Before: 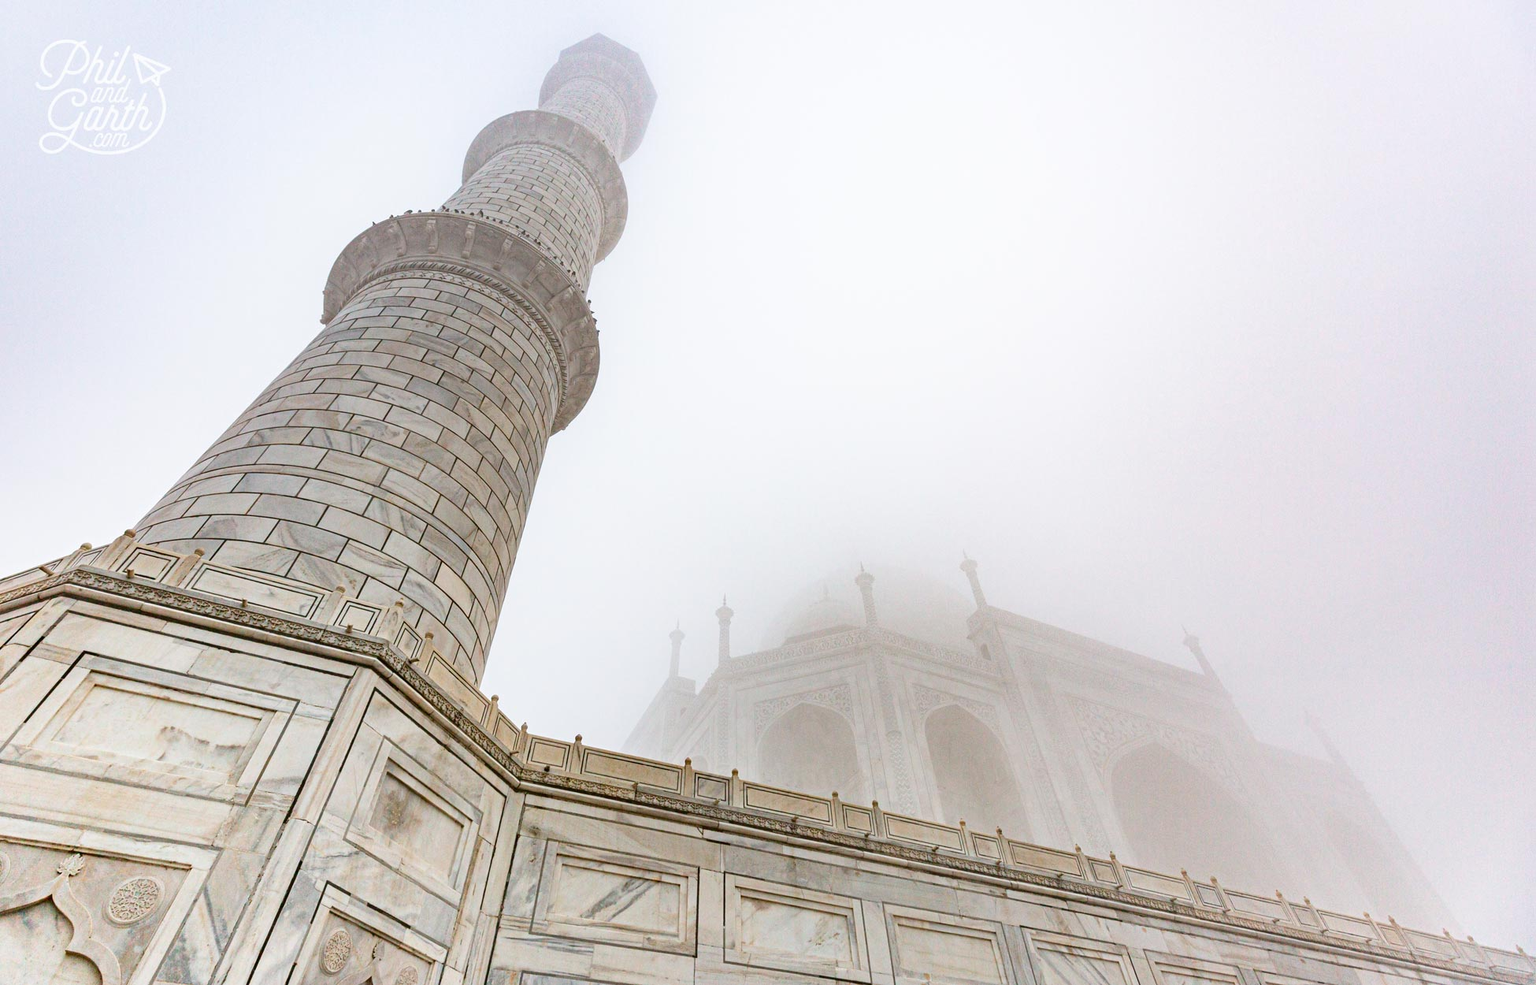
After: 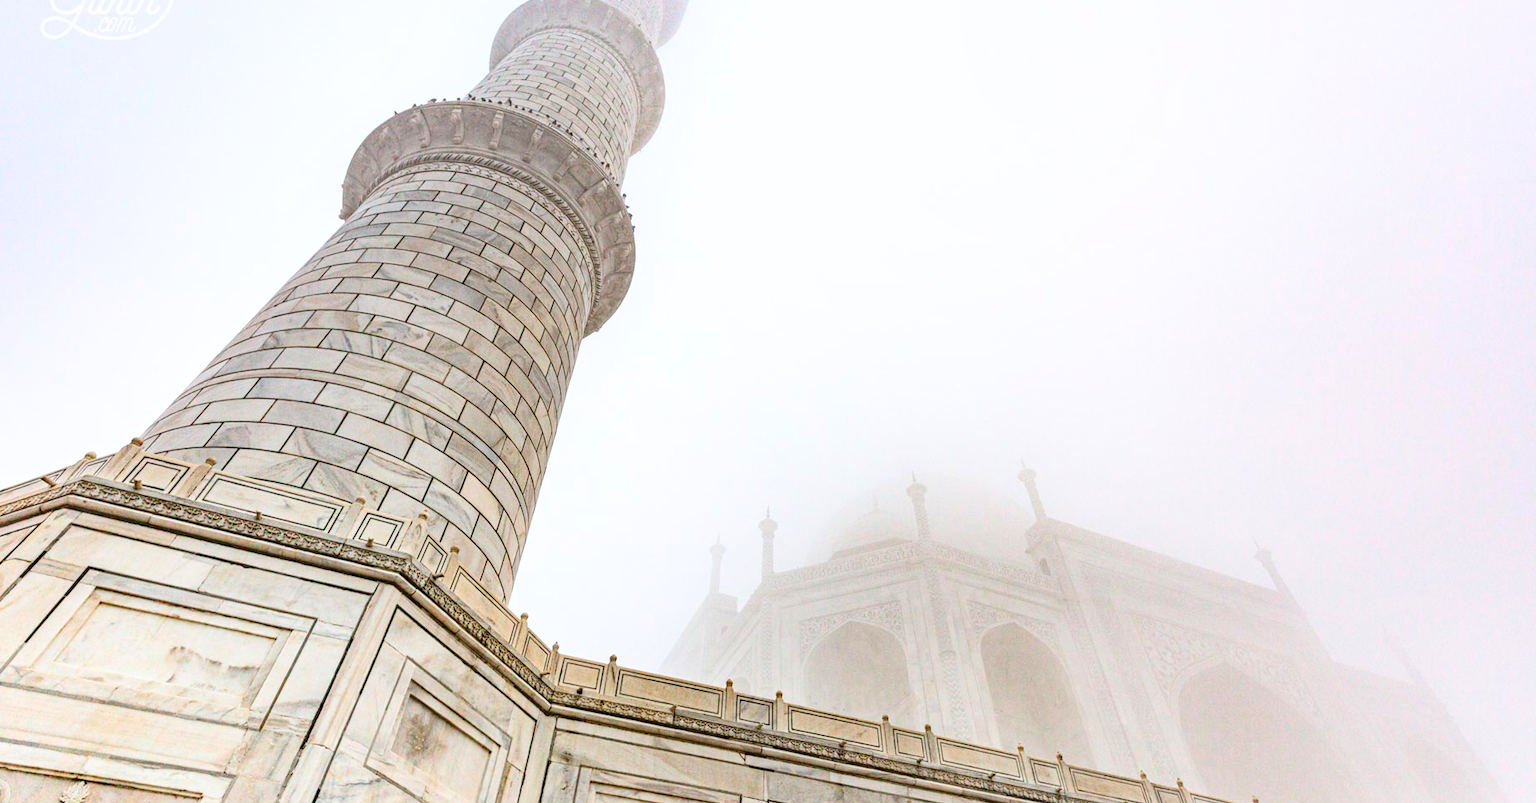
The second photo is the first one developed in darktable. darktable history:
crop and rotate: angle 0.039°, top 11.935%, right 5.624%, bottom 11.047%
local contrast: on, module defaults
contrast brightness saturation: contrast 0.197, brightness 0.163, saturation 0.219
